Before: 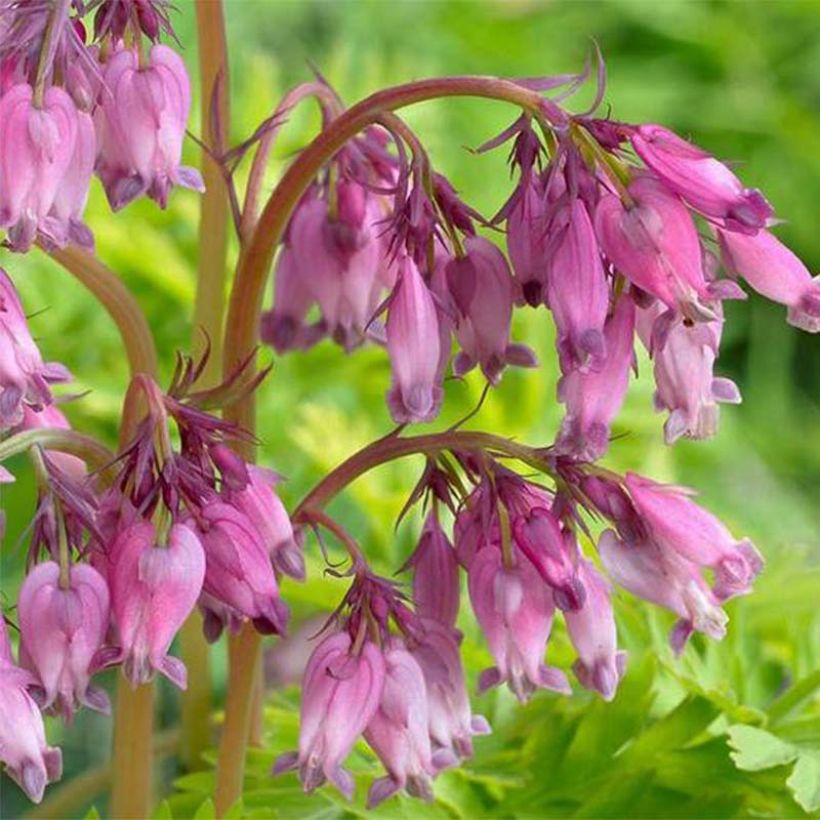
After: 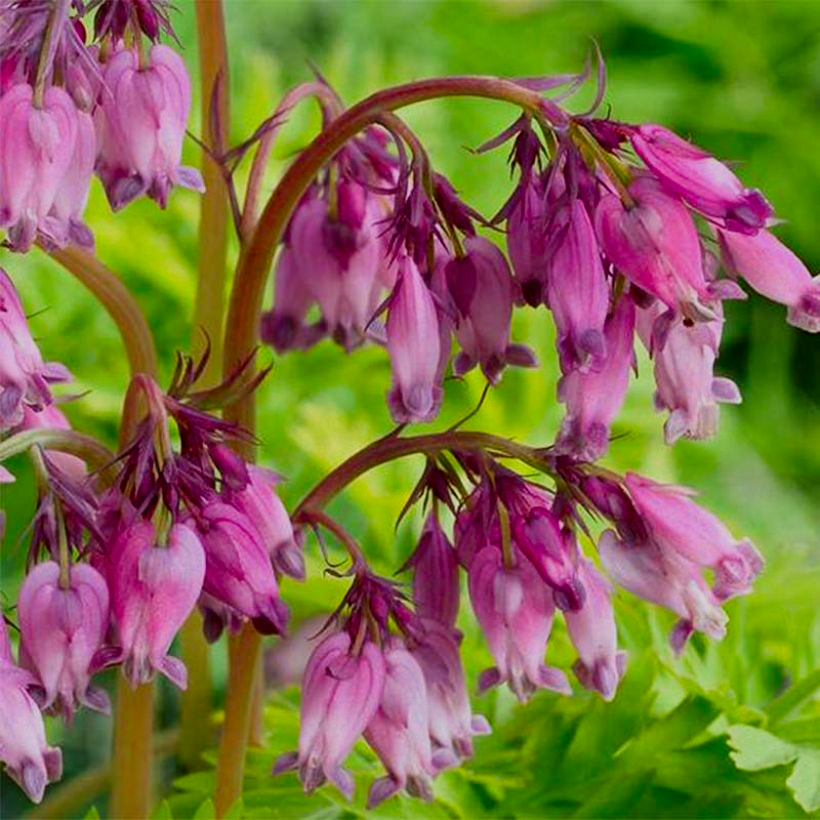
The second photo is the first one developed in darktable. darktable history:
contrast brightness saturation: contrast 0.122, brightness -0.117, saturation 0.198
filmic rgb: black relative exposure -7.65 EV, white relative exposure 4.56 EV, hardness 3.61, contrast 1.062
